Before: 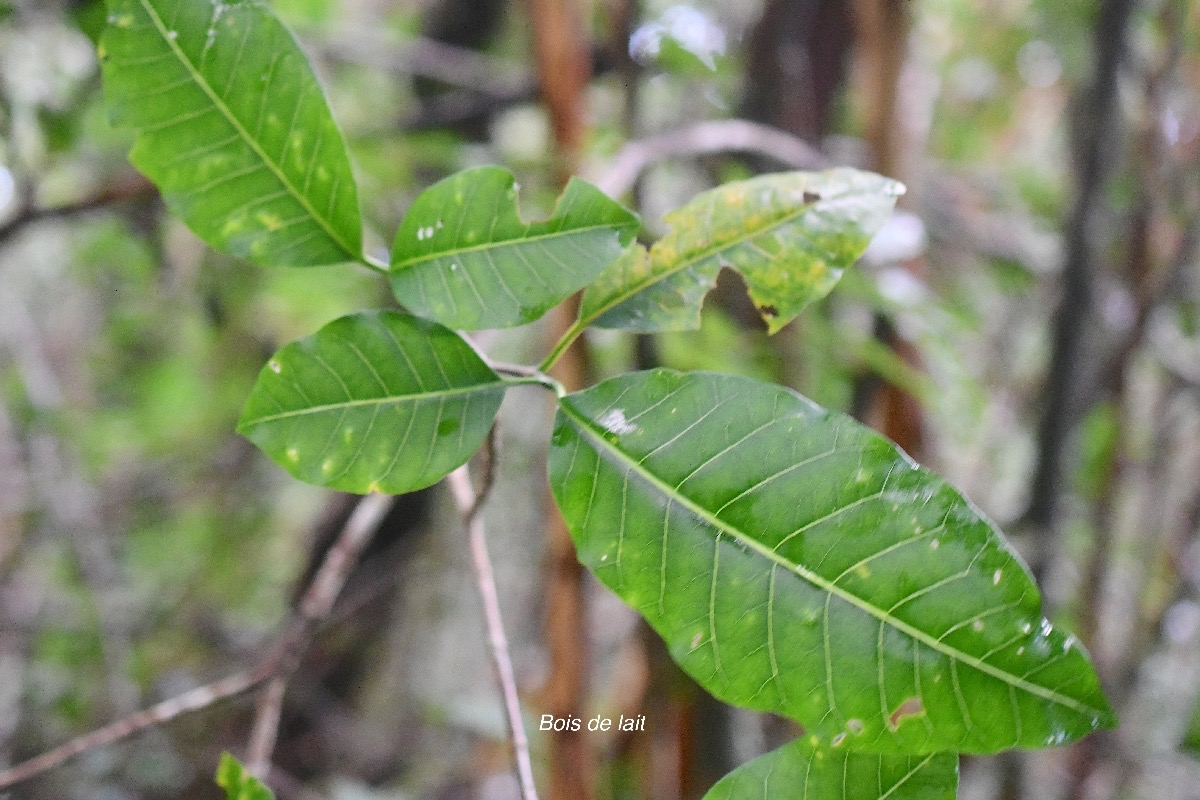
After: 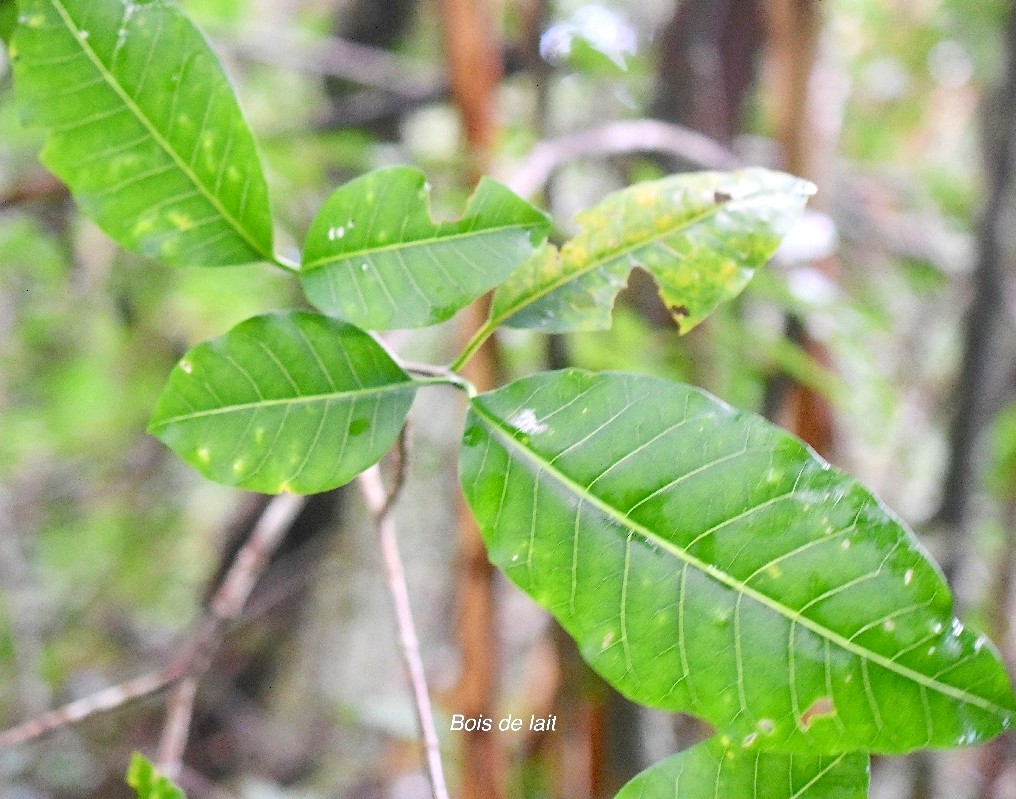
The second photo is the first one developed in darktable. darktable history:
crop: left 7.494%, right 7.792%
levels: gray 59.35%, levels [0.044, 0.416, 0.908]
